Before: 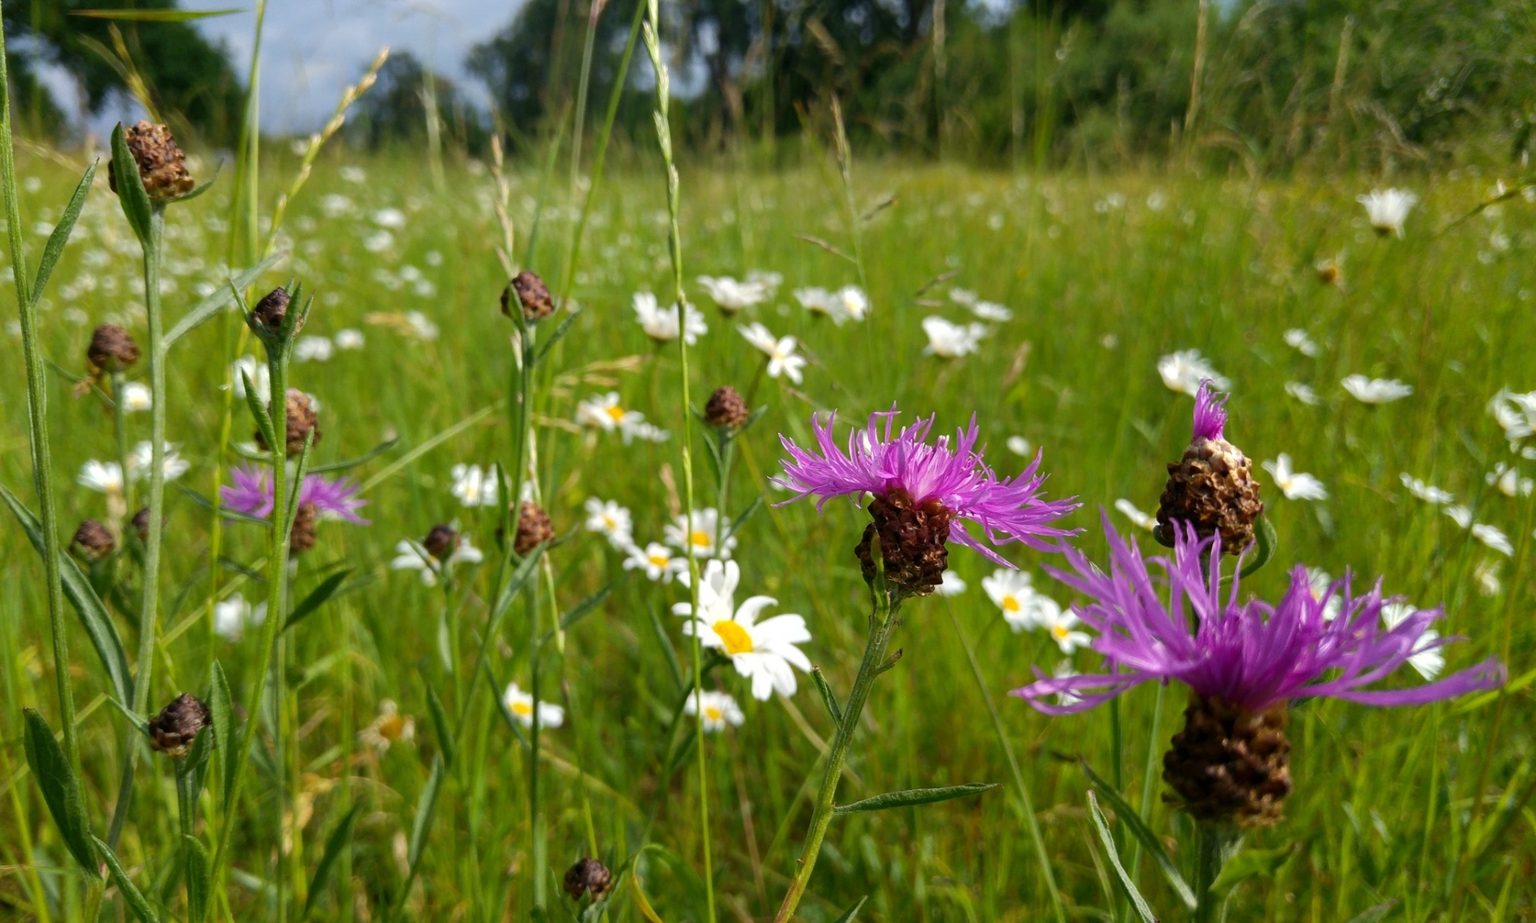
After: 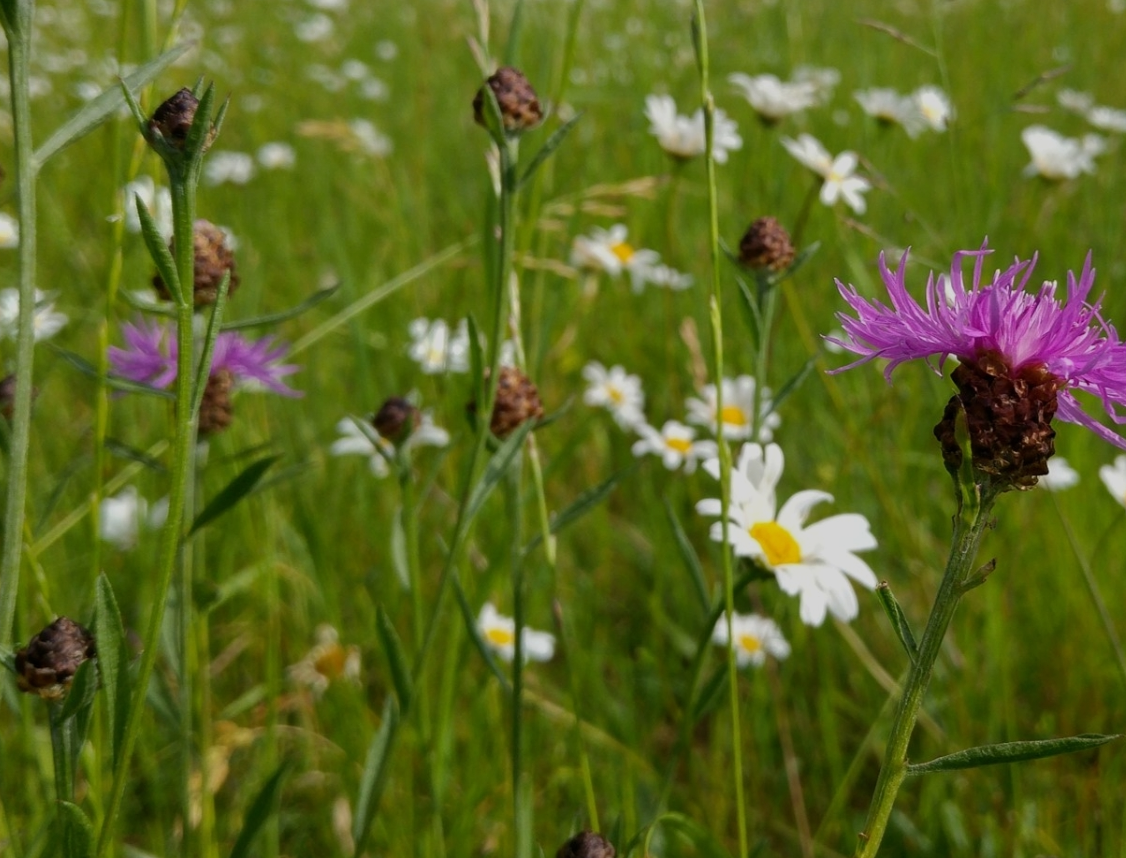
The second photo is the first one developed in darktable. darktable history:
crop: left 8.966%, top 23.852%, right 34.699%, bottom 4.703%
exposure: exposure -0.582 EV, compensate highlight preservation false
